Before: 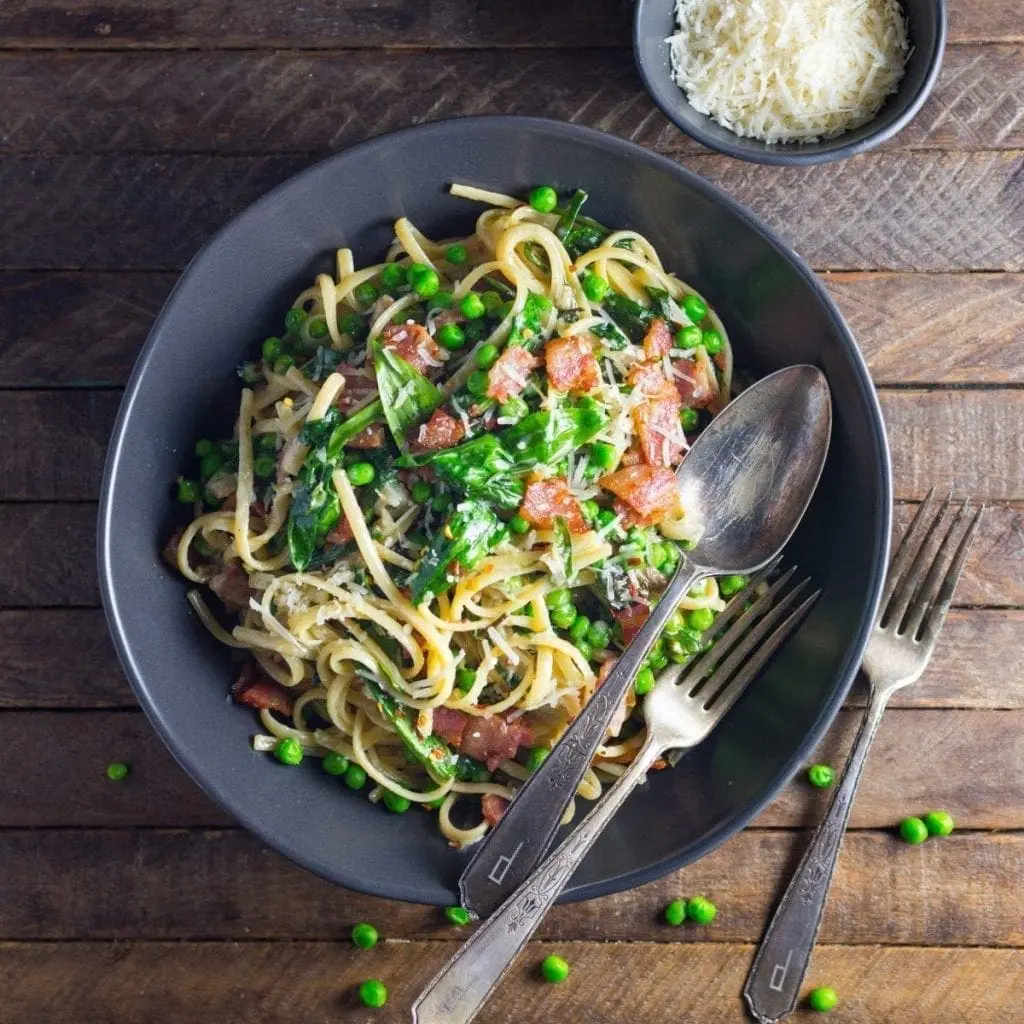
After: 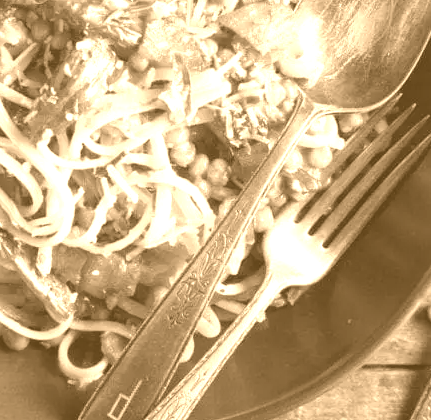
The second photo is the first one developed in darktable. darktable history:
crop: left 37.221%, top 45.169%, right 20.63%, bottom 13.777%
colorize: hue 28.8°, source mix 100%
